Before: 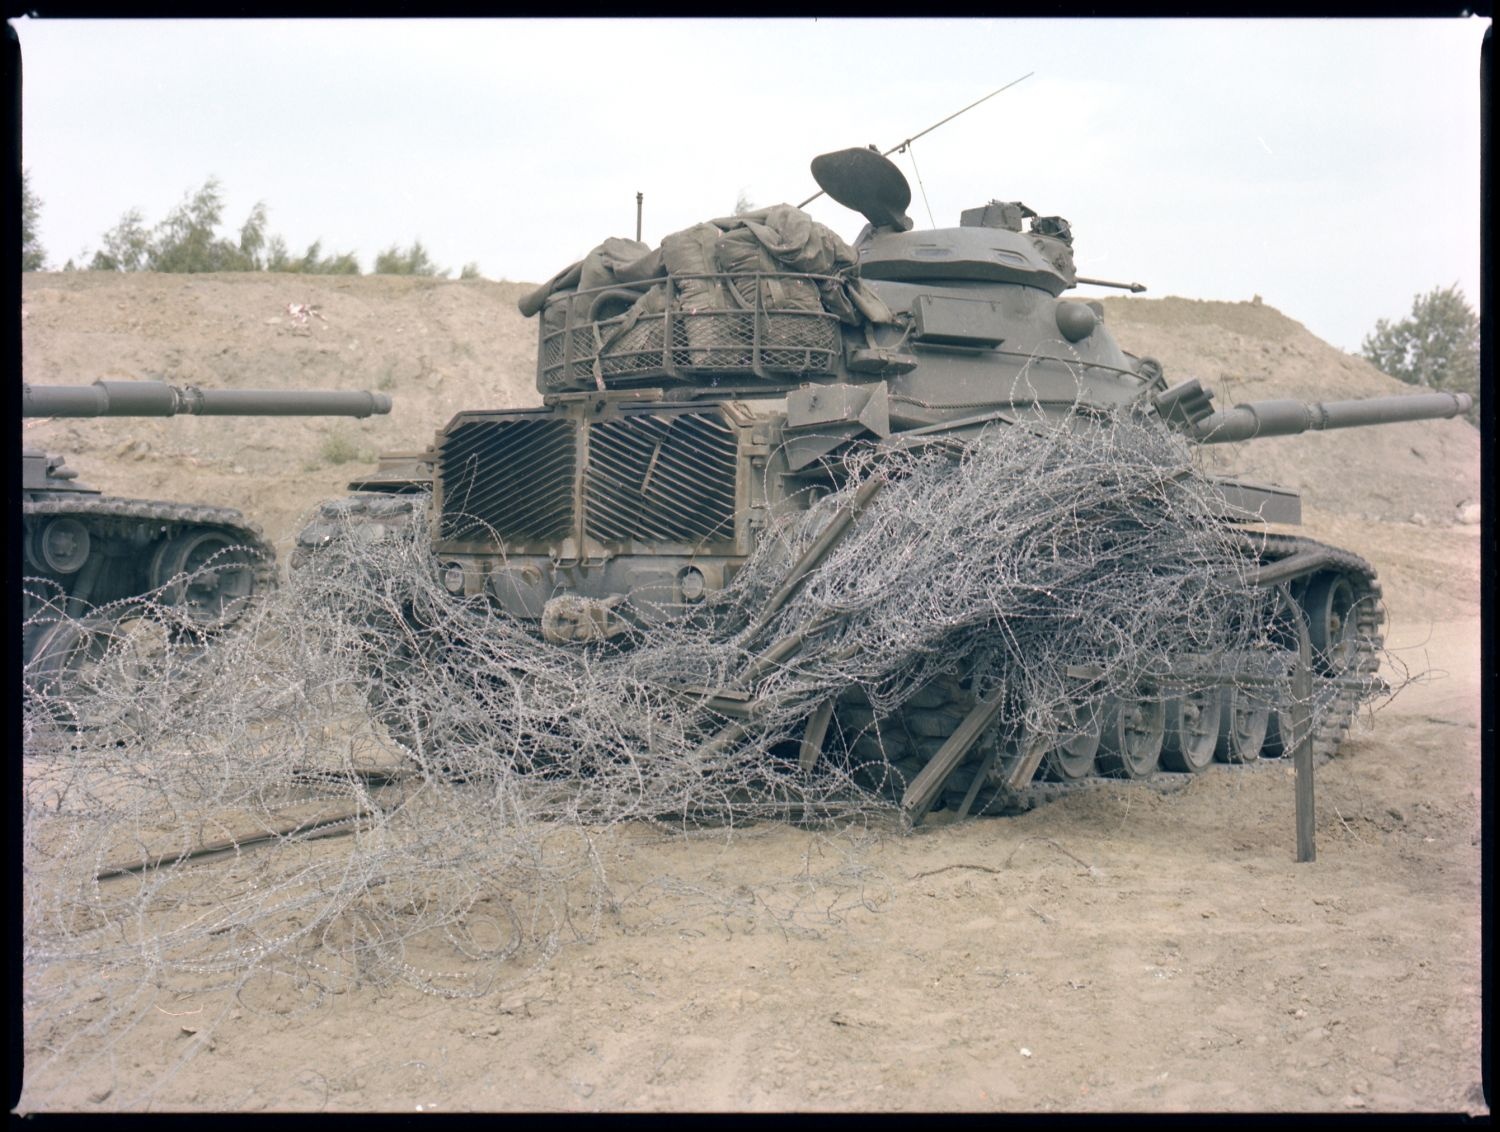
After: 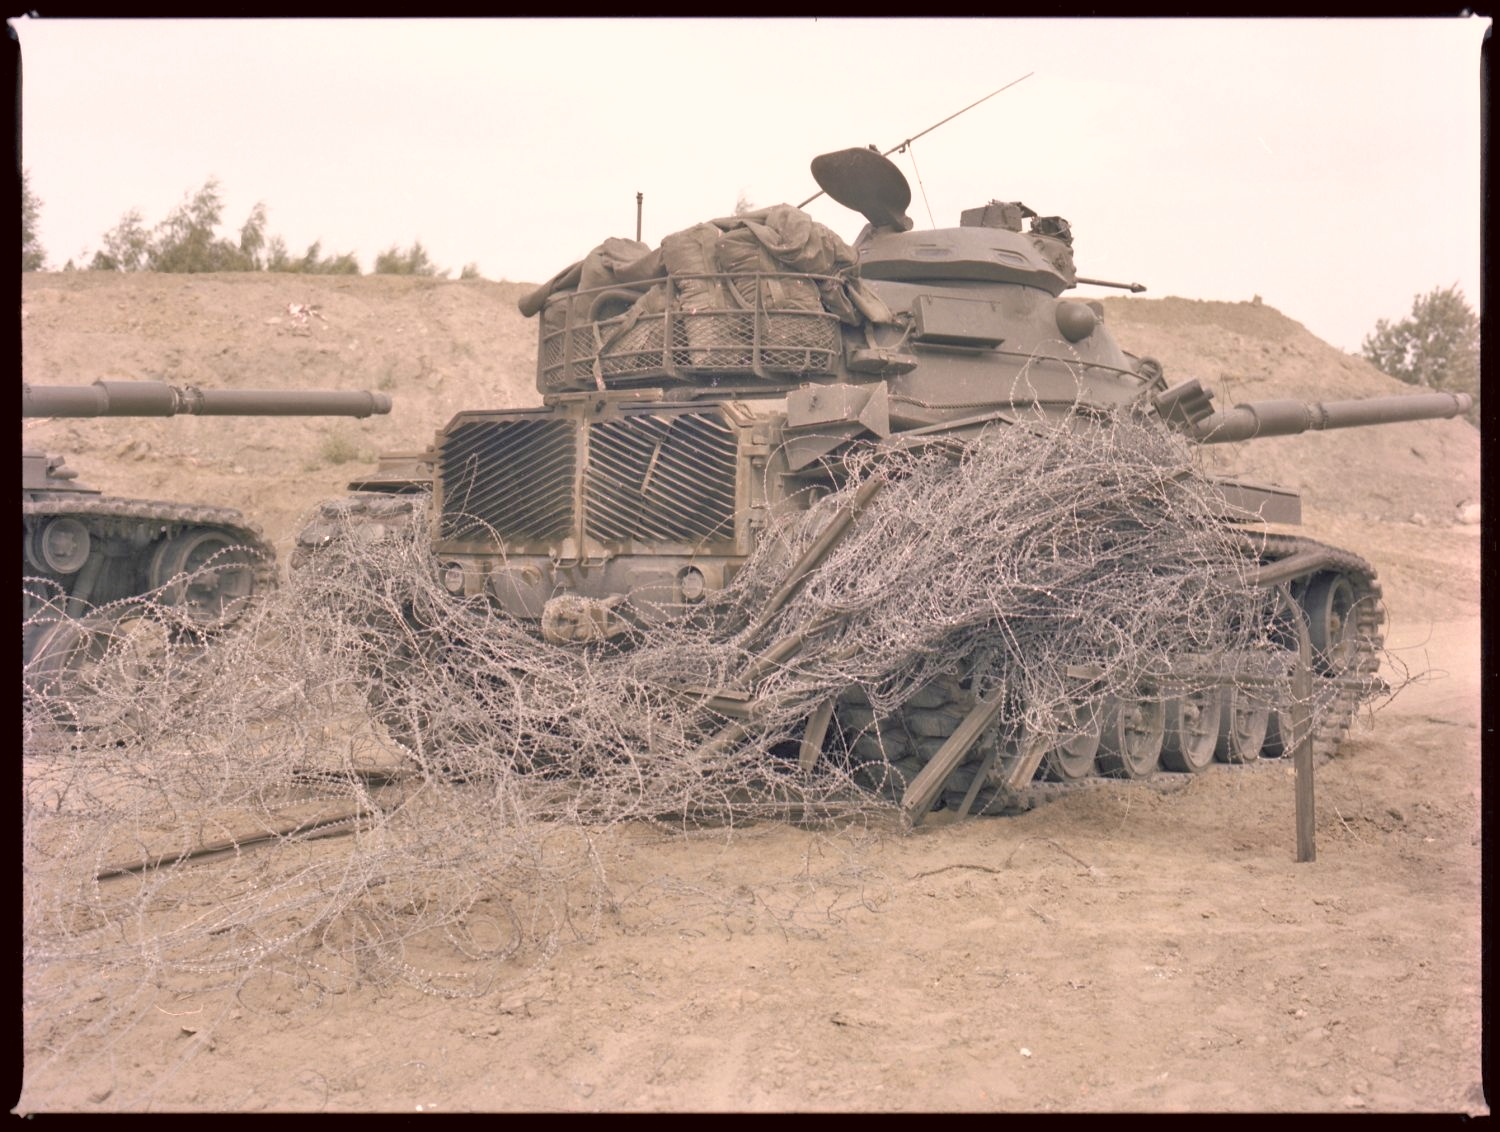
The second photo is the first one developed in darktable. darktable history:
color correction: highlights a* 10.19, highlights b* 9.74, shadows a* 8.34, shadows b* 8.5, saturation 0.795
tone equalizer: -7 EV 0.142 EV, -6 EV 0.573 EV, -5 EV 1.15 EV, -4 EV 1.35 EV, -3 EV 1.17 EV, -2 EV 0.6 EV, -1 EV 0.148 EV
